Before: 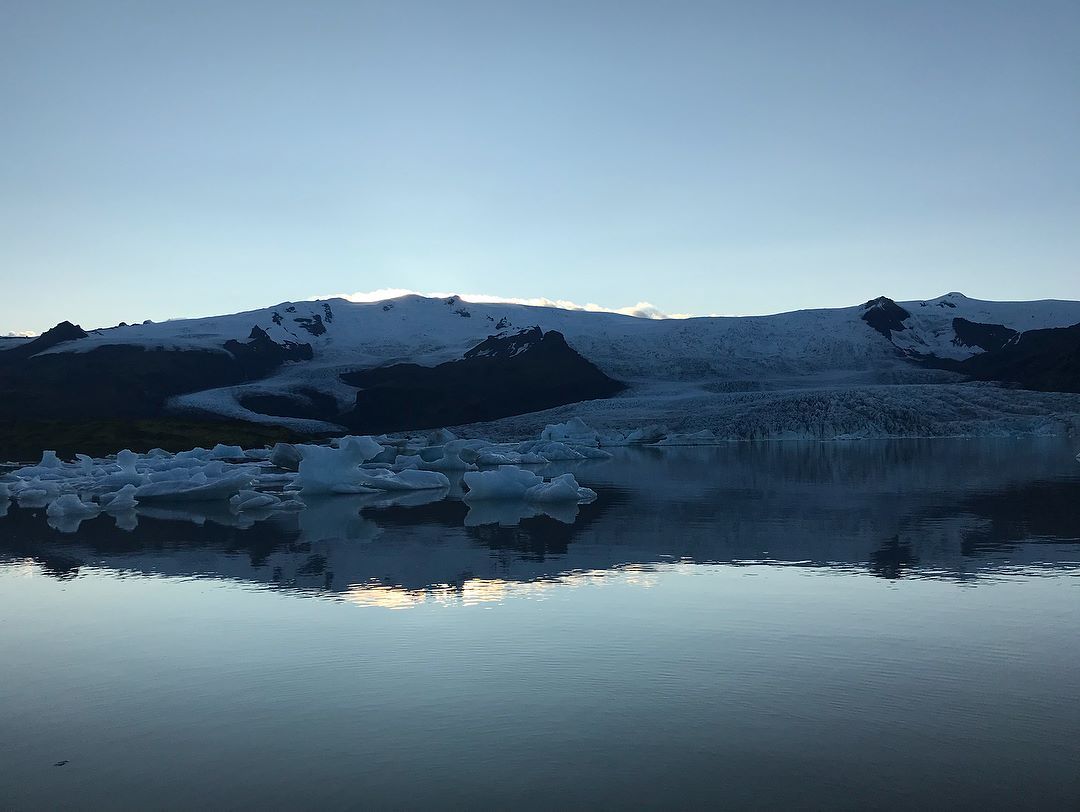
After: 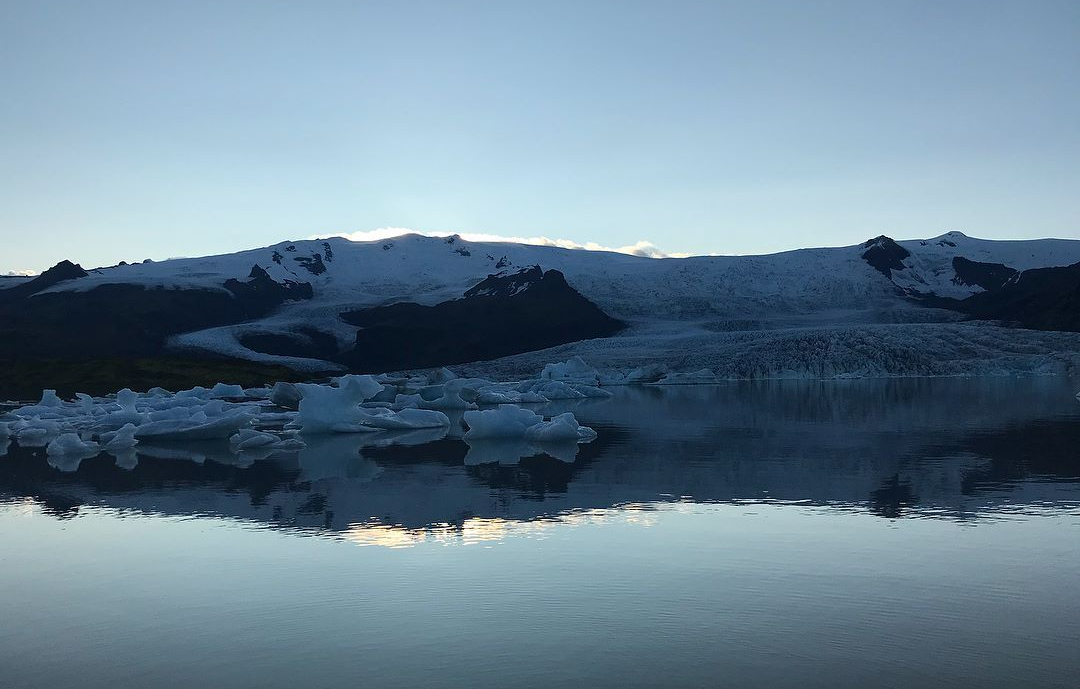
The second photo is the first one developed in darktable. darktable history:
crop: top 7.599%, bottom 7.491%
